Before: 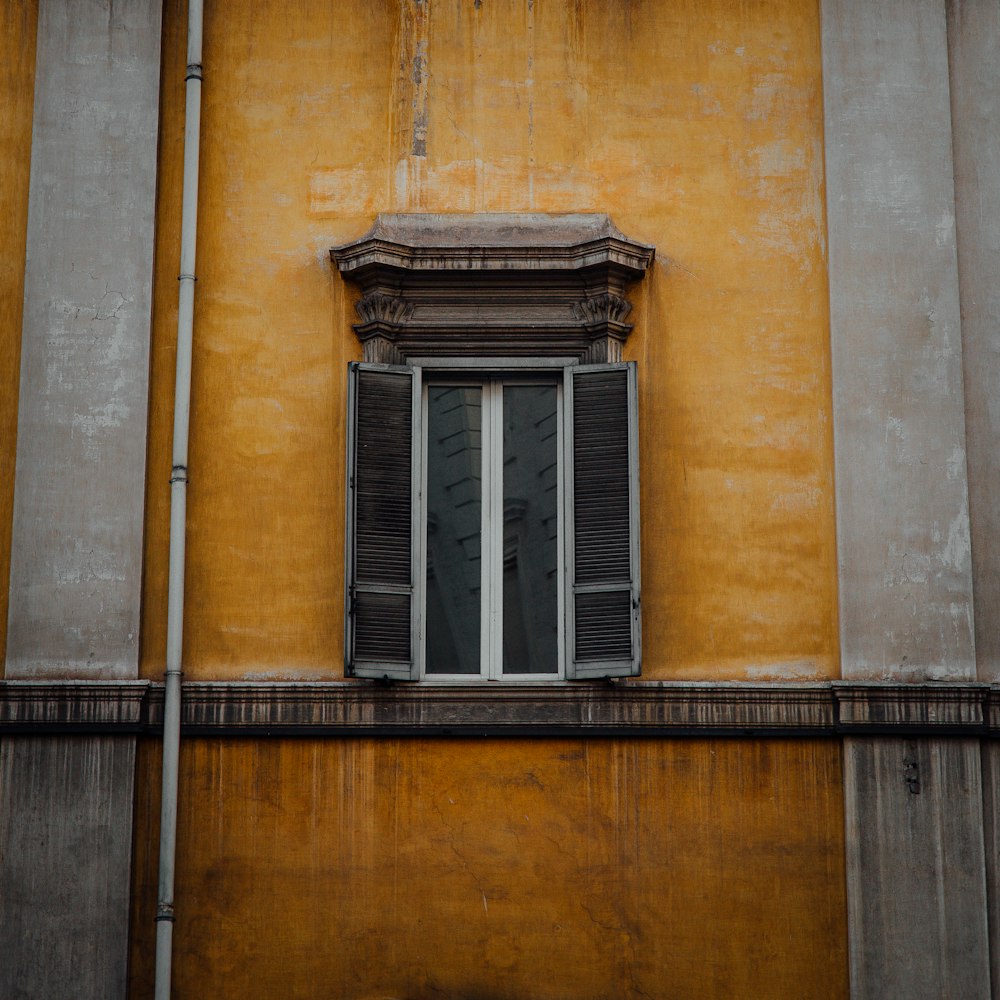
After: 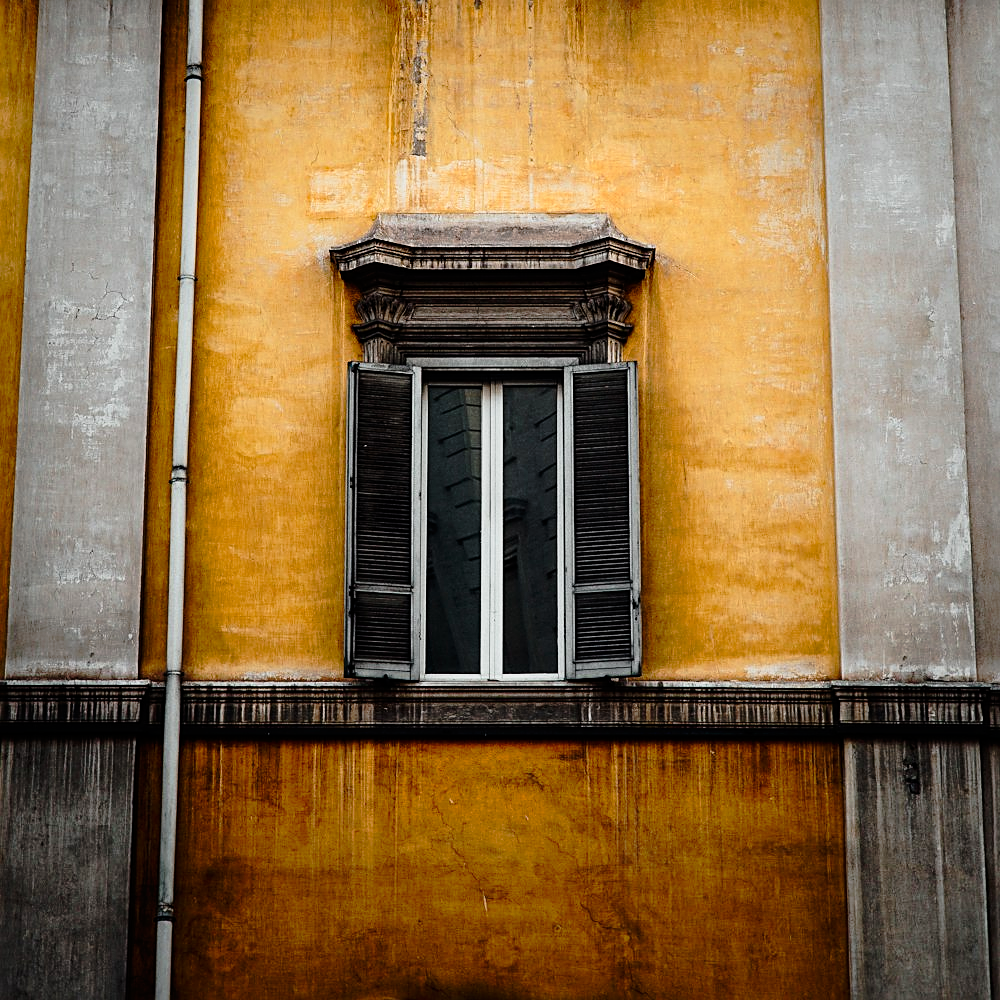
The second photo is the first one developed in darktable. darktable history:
sharpen: on, module defaults
tone curve: curves: ch0 [(0, 0) (0.062, 0.023) (0.168, 0.142) (0.359, 0.44) (0.469, 0.544) (0.634, 0.722) (0.839, 0.909) (0.998, 0.978)]; ch1 [(0, 0) (0.437, 0.453) (0.472, 0.47) (0.502, 0.504) (0.527, 0.546) (0.568, 0.619) (0.608, 0.665) (0.669, 0.748) (0.859, 0.899) (1, 1)]; ch2 [(0, 0) (0.33, 0.301) (0.421, 0.443) (0.473, 0.498) (0.509, 0.5) (0.535, 0.564) (0.575, 0.625) (0.608, 0.676) (1, 1)], preserve colors none
tone equalizer: -8 EV -0.767 EV, -7 EV -0.667 EV, -6 EV -0.636 EV, -5 EV -0.367 EV, -3 EV 0.385 EV, -2 EV 0.6 EV, -1 EV 0.69 EV, +0 EV 0.771 EV, edges refinement/feathering 500, mask exposure compensation -1.57 EV, preserve details no
